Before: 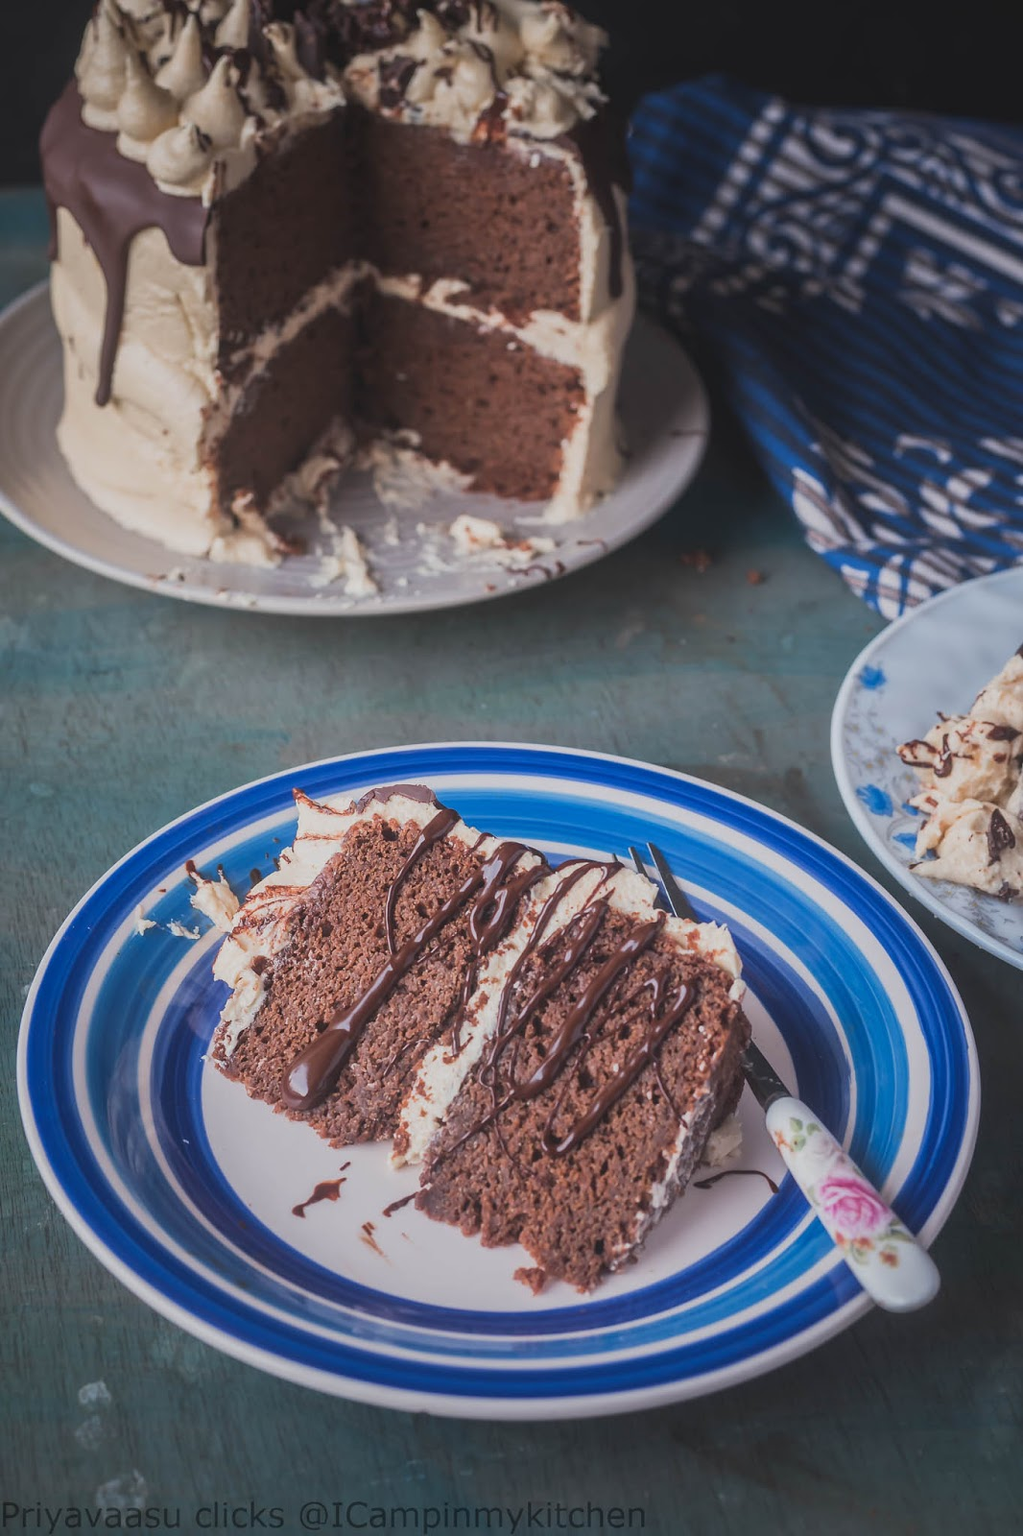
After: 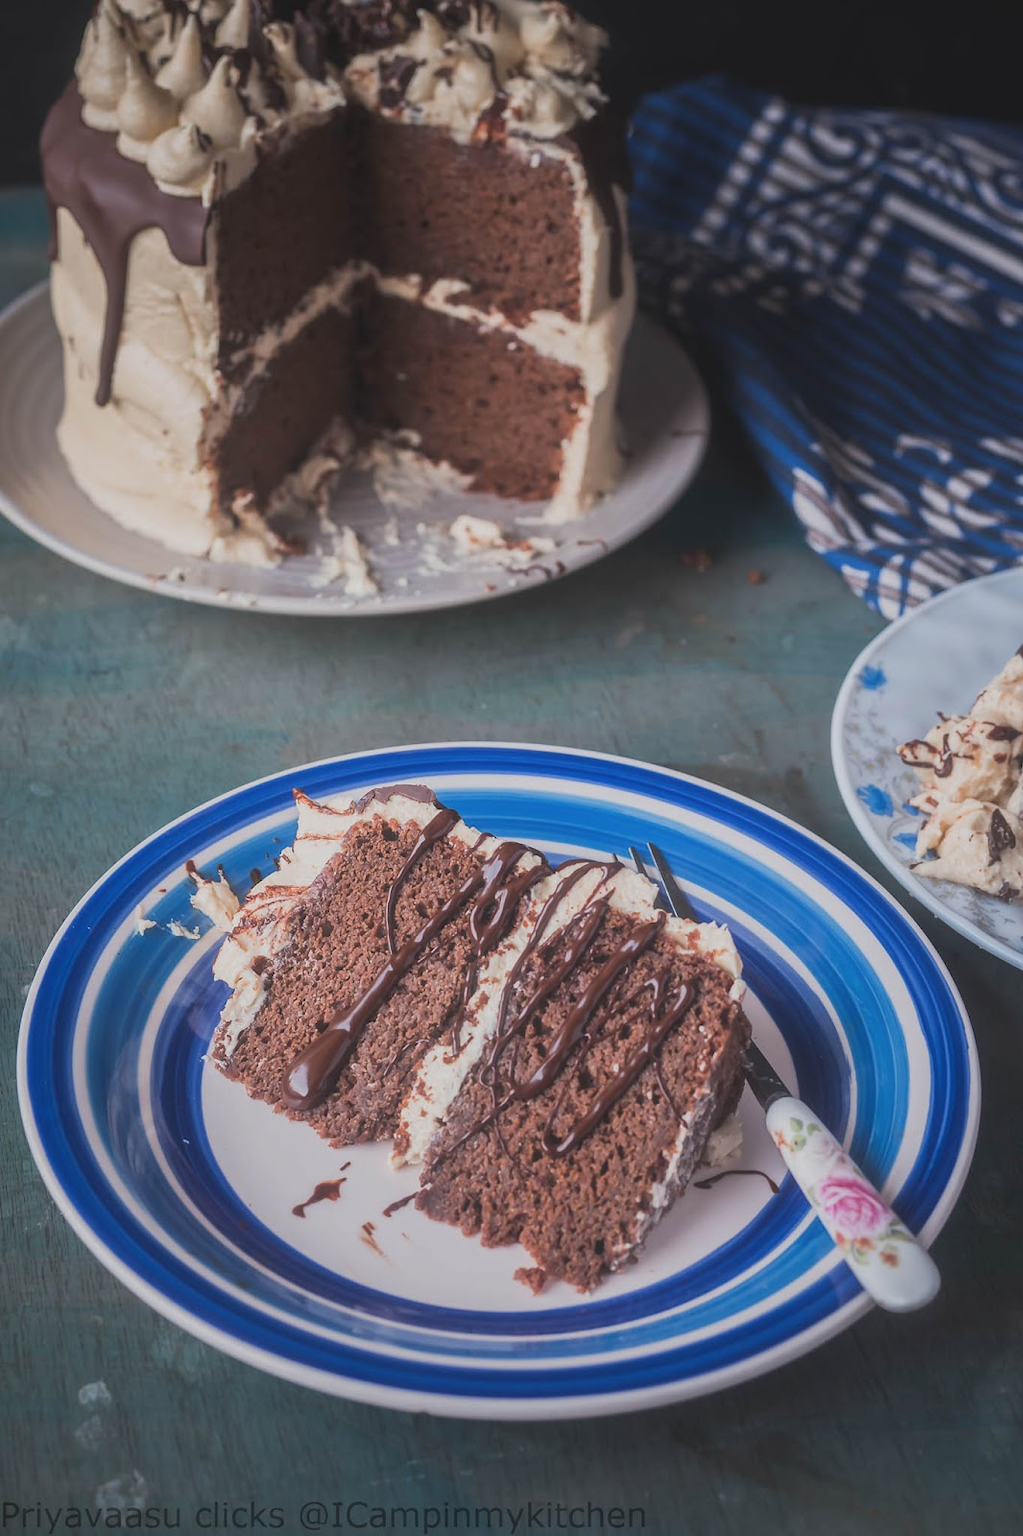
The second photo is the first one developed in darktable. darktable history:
haze removal: strength -0.062, compatibility mode true, adaptive false
